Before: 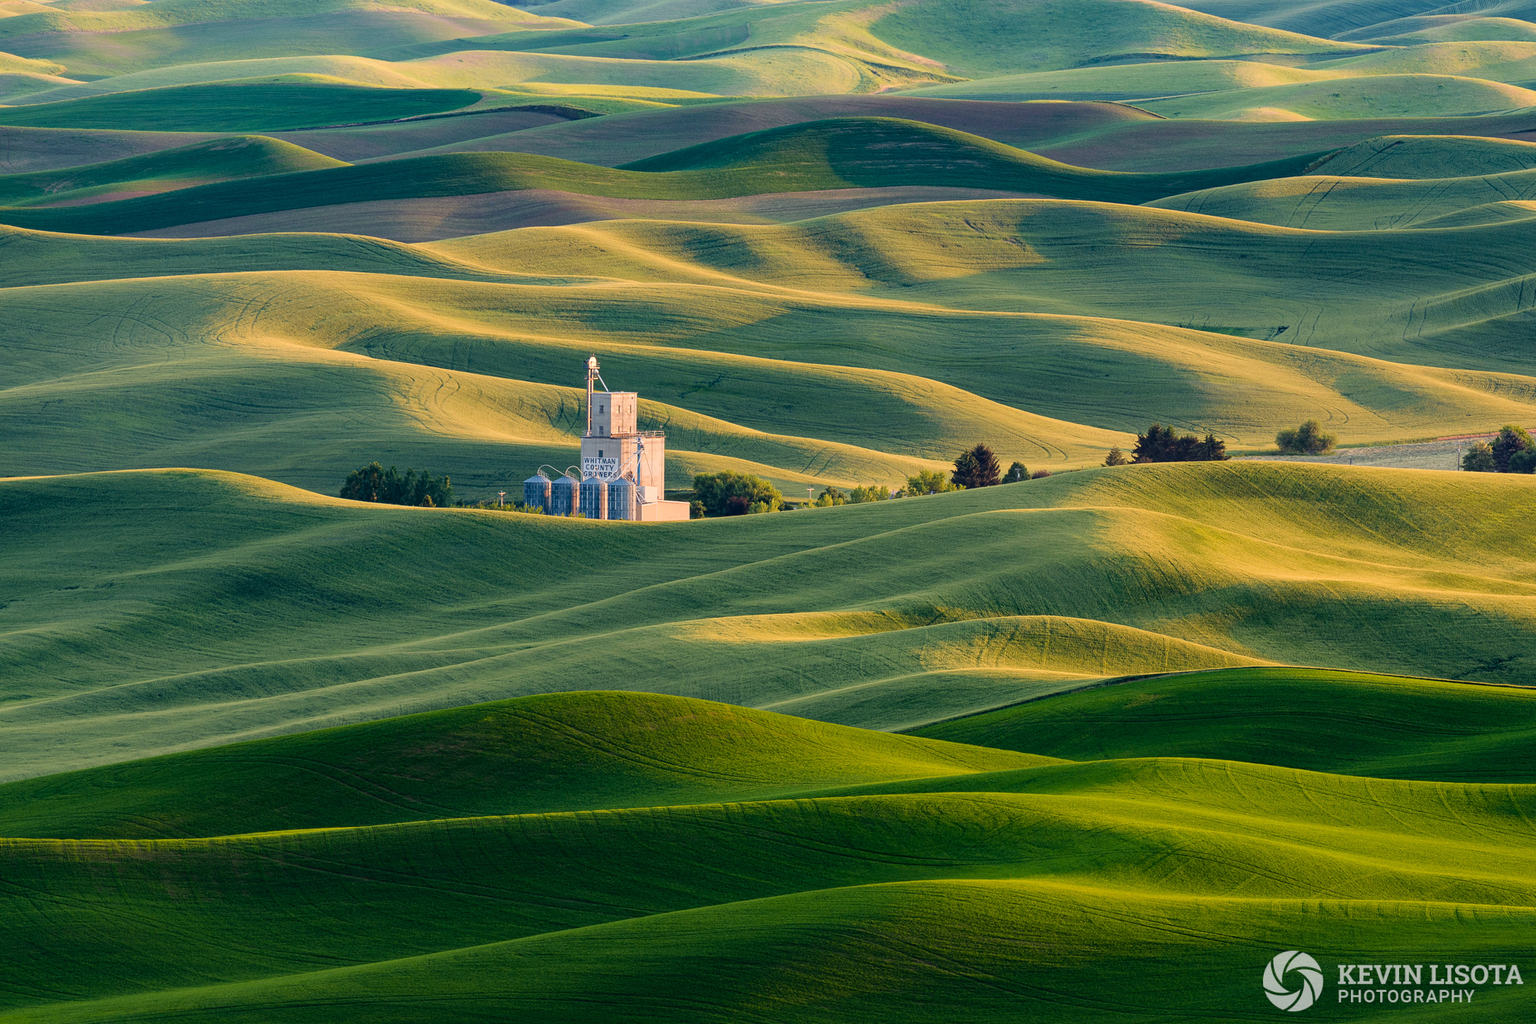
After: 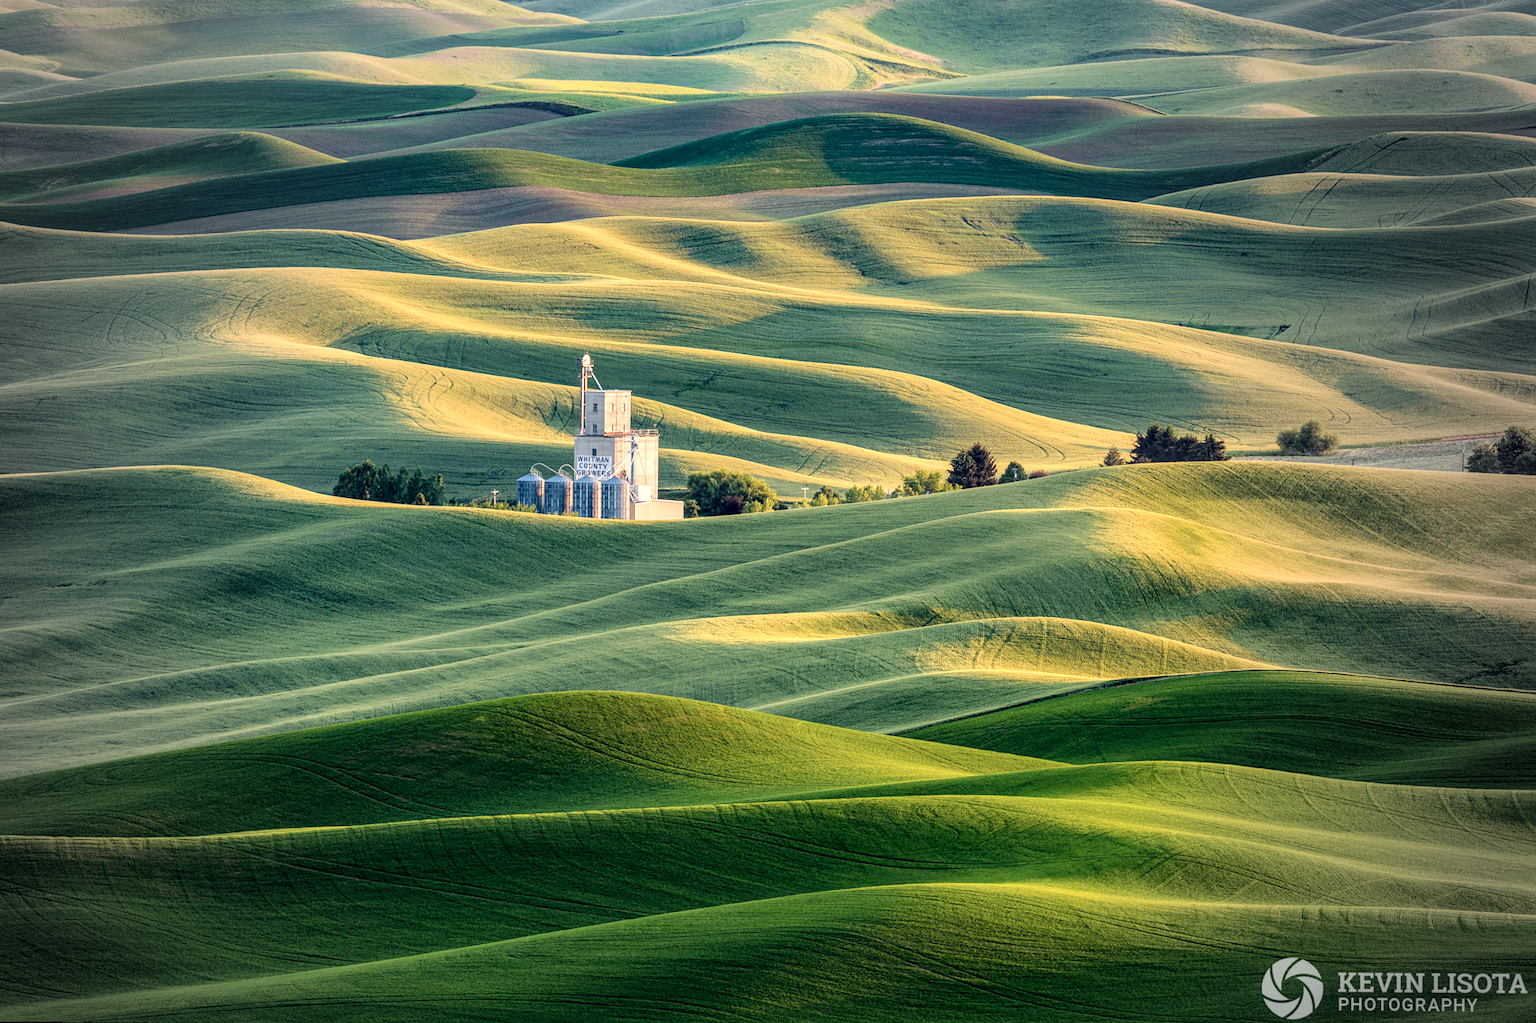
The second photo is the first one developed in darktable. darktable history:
local contrast: detail 160%
contrast brightness saturation: brightness 0.15
vignetting: fall-off start 64.63%, center (-0.034, 0.148), width/height ratio 0.881
rotate and perspective: rotation 0.192°, lens shift (horizontal) -0.015, crop left 0.005, crop right 0.996, crop top 0.006, crop bottom 0.99
